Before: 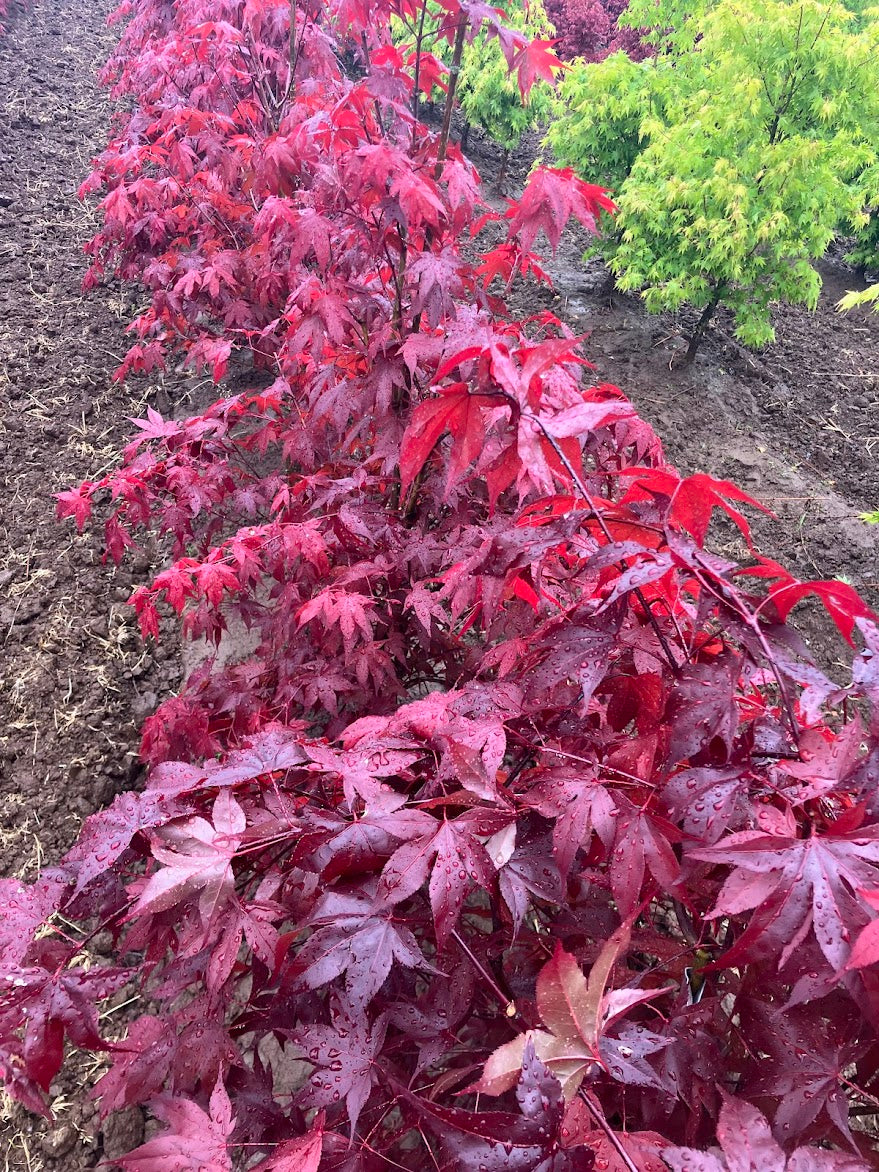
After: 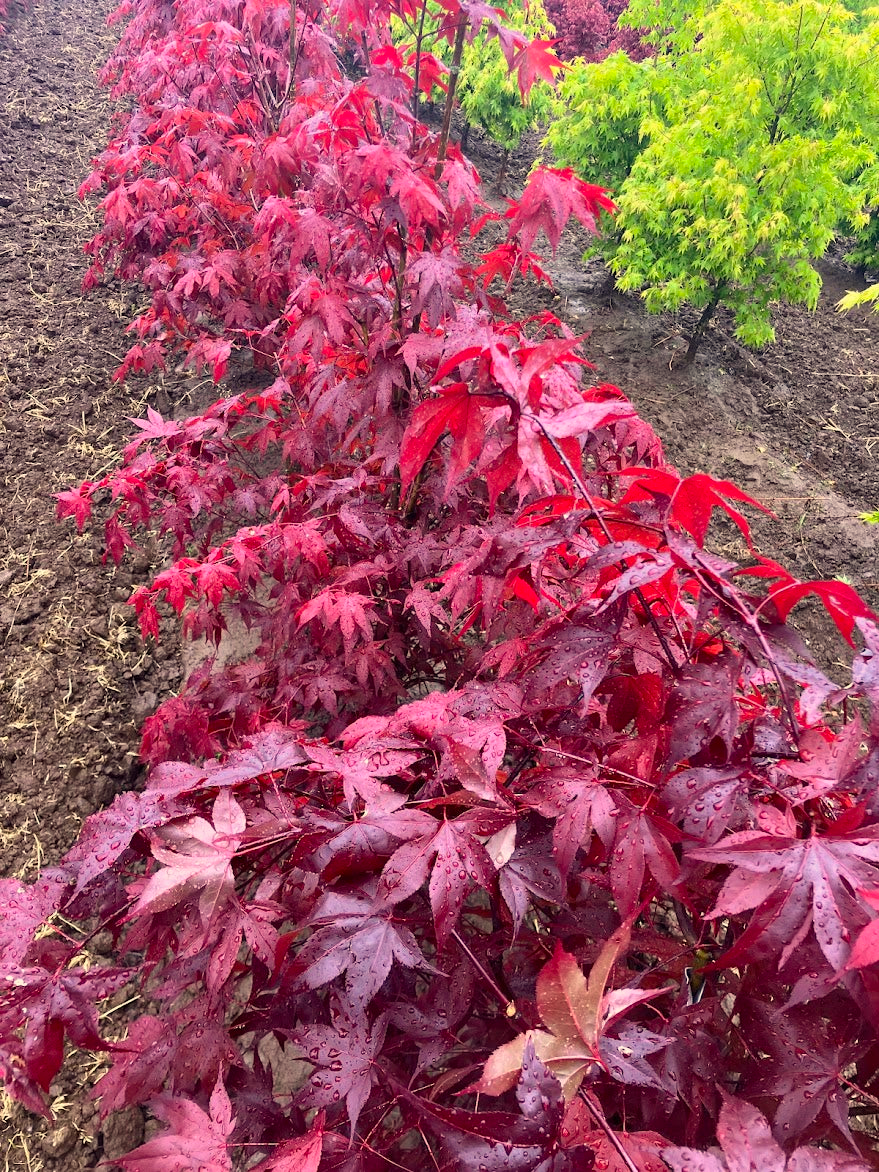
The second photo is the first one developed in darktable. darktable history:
color balance rgb: perceptual saturation grading › global saturation 10%, global vibrance 10%
color correction: highlights a* 1.39, highlights b* 17.83
